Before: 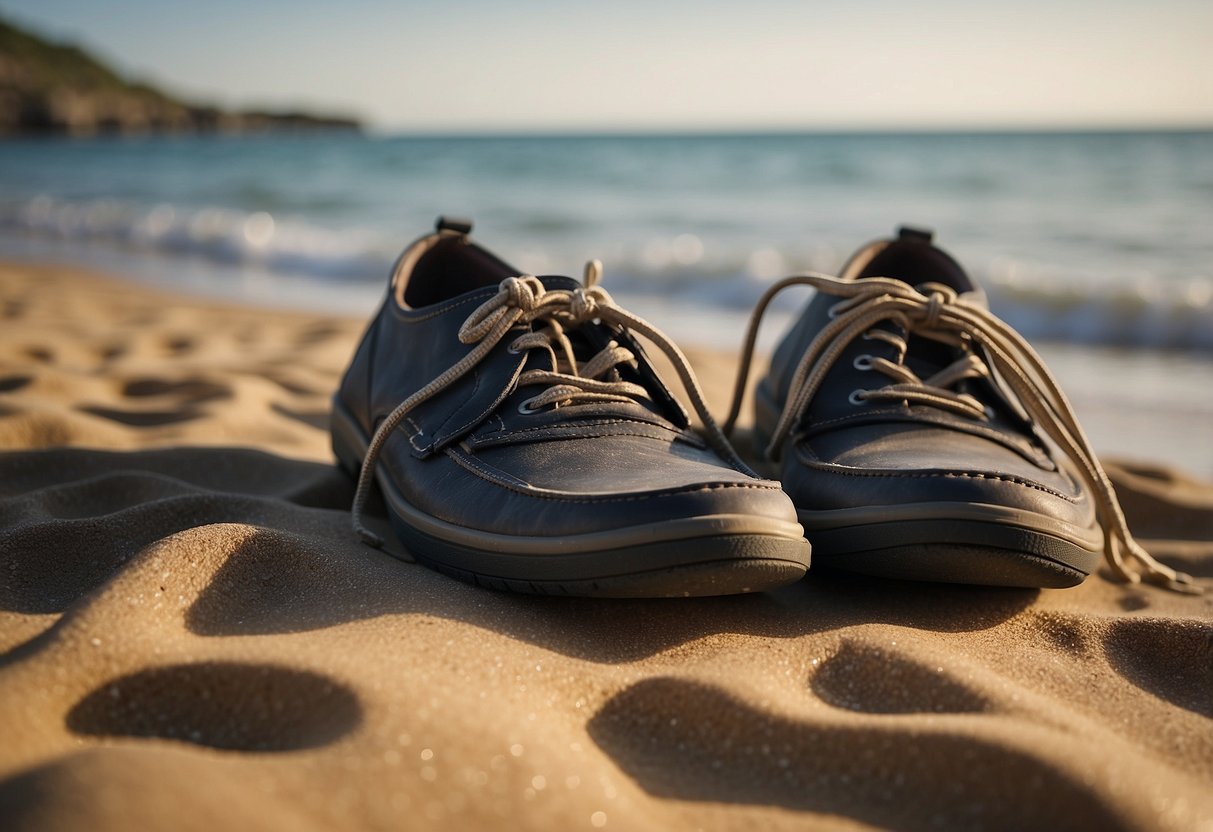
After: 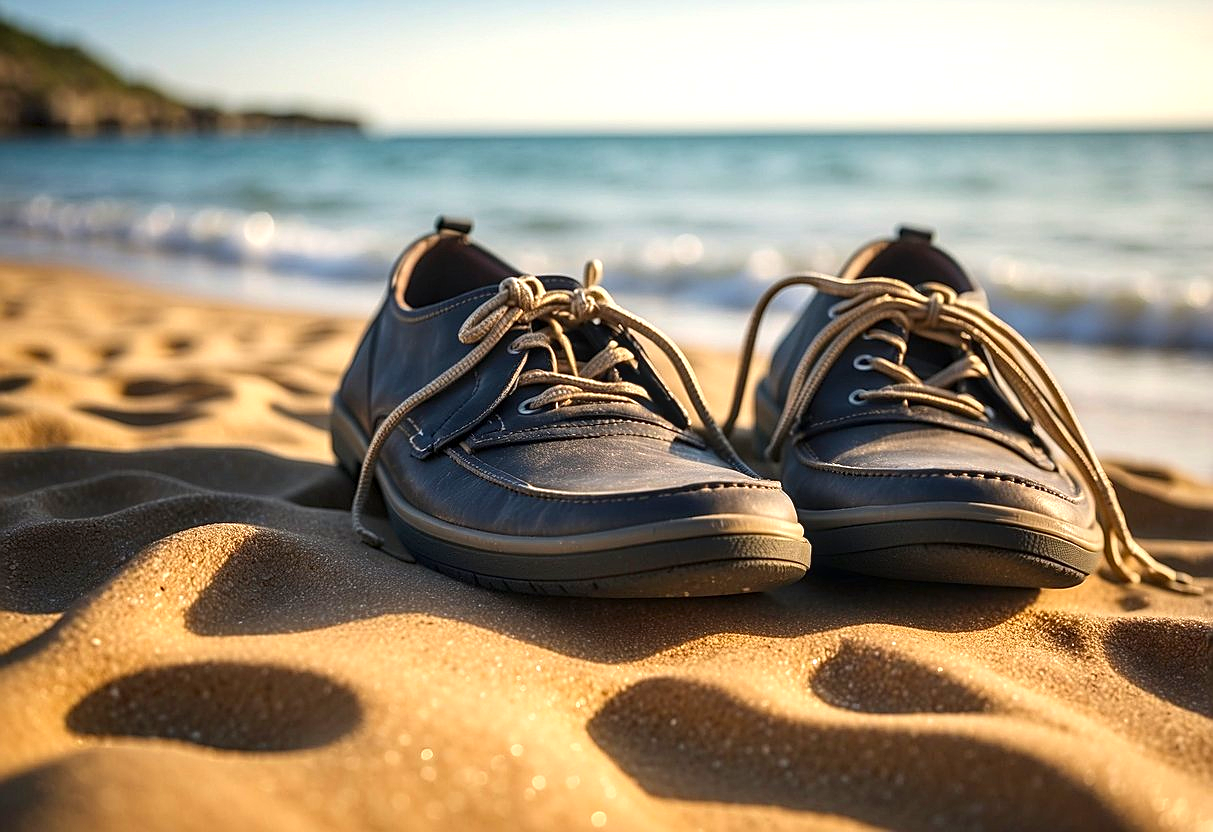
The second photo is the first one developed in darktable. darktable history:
sharpen: on, module defaults
contrast brightness saturation: contrast 0.09, saturation 0.28
local contrast: on, module defaults
exposure: exposure 0.636 EV, compensate highlight preservation false
